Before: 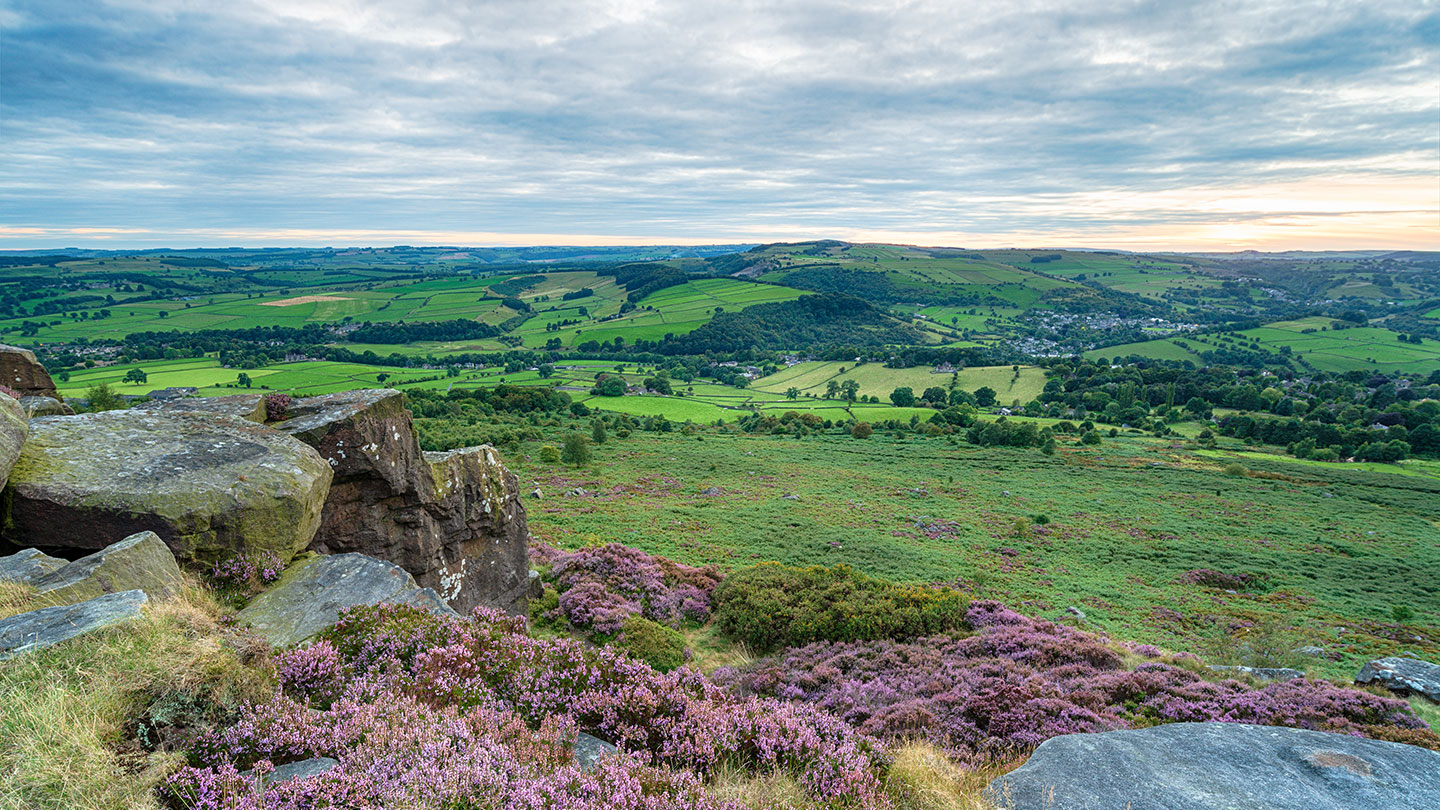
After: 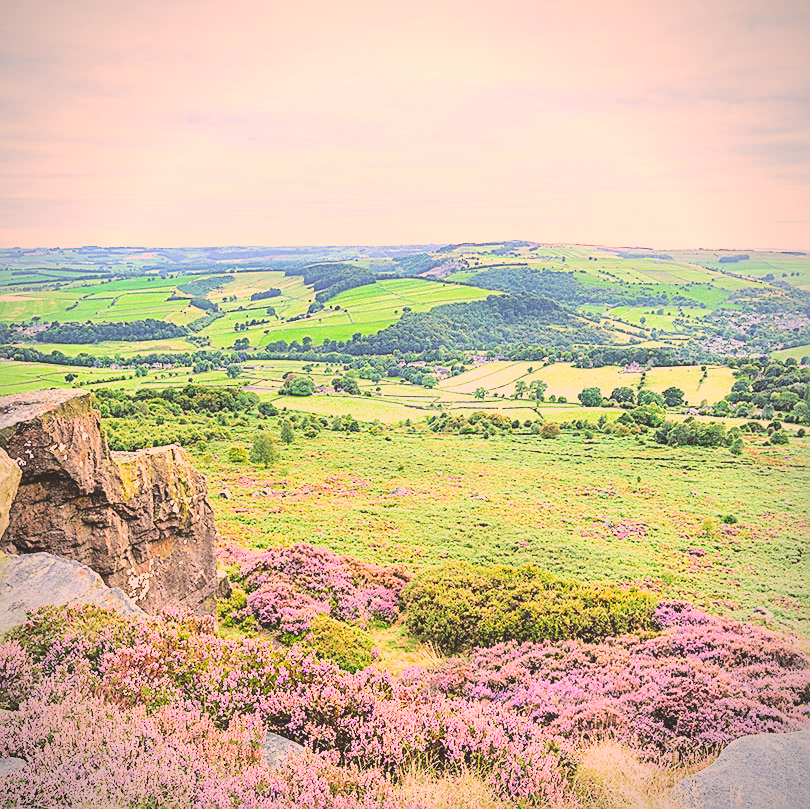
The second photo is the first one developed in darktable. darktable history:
vignetting: fall-off start 81.17%, fall-off radius 61.79%, automatic ratio true, width/height ratio 1.416, unbound false
crop: left 21.722%, right 21.987%, bottom 0.009%
exposure: black level correction 0, exposure 1.992 EV, compensate highlight preservation false
color correction: highlights a* 20.71, highlights b* 19.86
sharpen: on, module defaults
filmic rgb: black relative exposure -5.14 EV, white relative exposure 3.99 EV, hardness 2.88, contrast 1.301, highlights saturation mix -29.12%, color science v6 (2022)
local contrast: detail 71%
